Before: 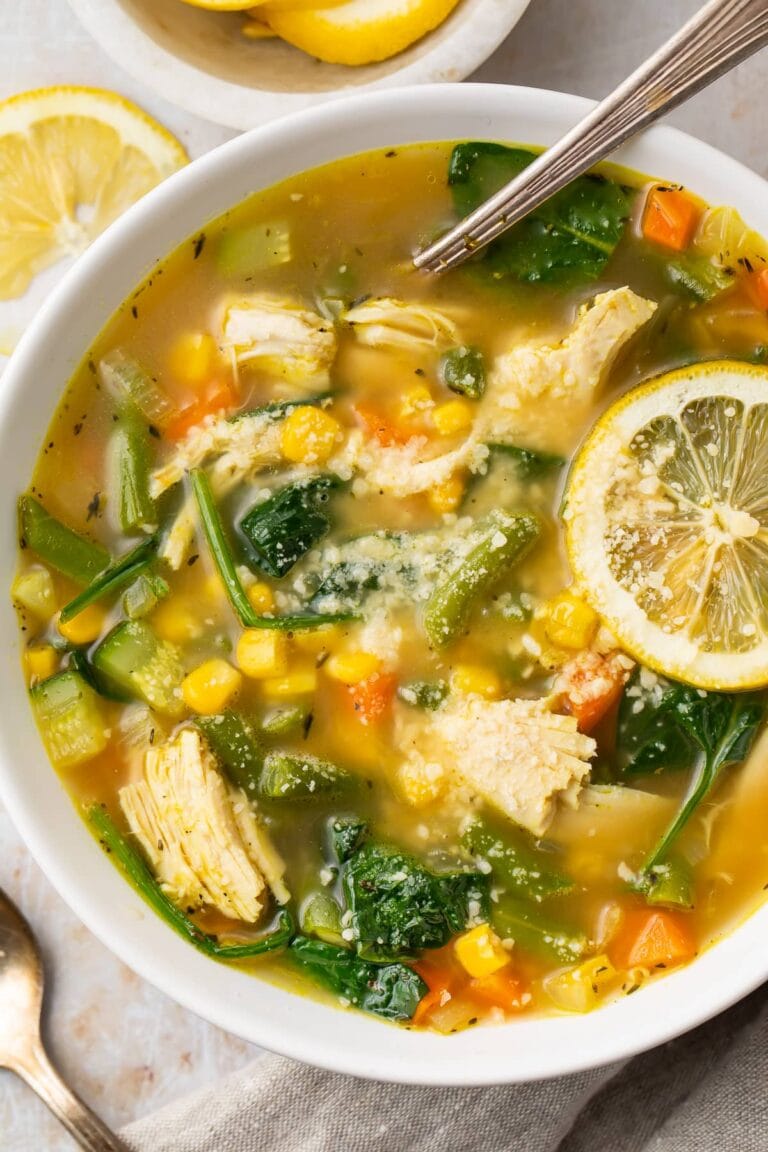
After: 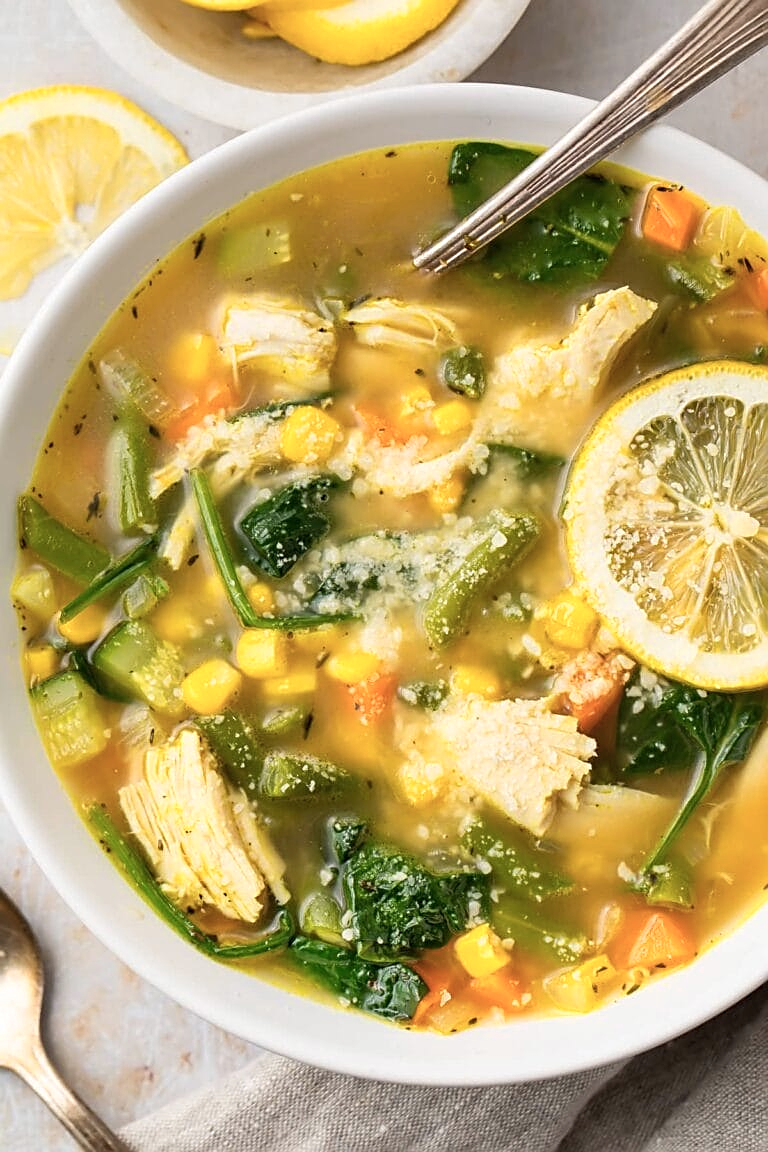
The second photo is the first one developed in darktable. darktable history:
sharpen: on, module defaults
color zones: curves: ch0 [(0, 0.558) (0.143, 0.559) (0.286, 0.529) (0.429, 0.505) (0.571, 0.5) (0.714, 0.5) (0.857, 0.5) (1, 0.558)]; ch1 [(0, 0.469) (0.01, 0.469) (0.12, 0.446) (0.248, 0.469) (0.5, 0.5) (0.748, 0.5) (0.99, 0.469) (1, 0.469)]
